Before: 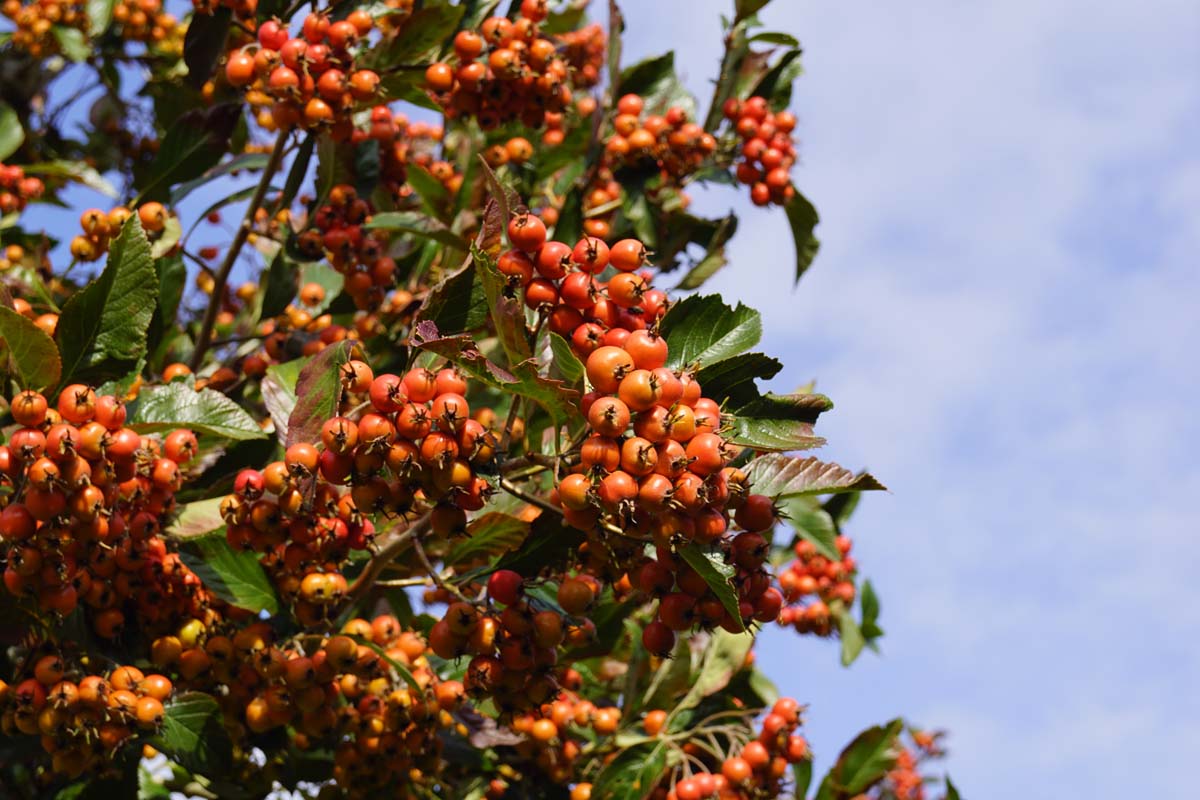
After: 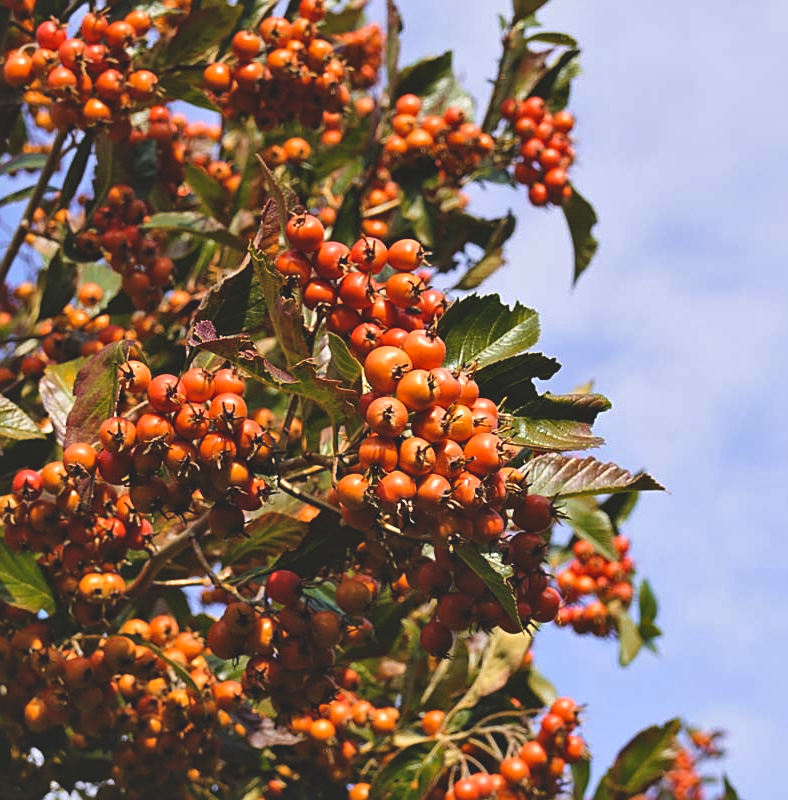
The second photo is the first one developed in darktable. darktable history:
local contrast: mode bilateral grid, contrast 29, coarseness 26, midtone range 0.2
crop and rotate: left 18.514%, right 15.749%
color balance rgb: power › hue 328.68°, highlights gain › chroma 0.117%, highlights gain › hue 329.79°, global offset › luminance 1.987%, linear chroma grading › global chroma 14.419%, perceptual saturation grading › global saturation 0.546%, saturation formula JzAzBz (2021)
sharpen: on, module defaults
color zones: curves: ch2 [(0, 0.5) (0.143, 0.5) (0.286, 0.416) (0.429, 0.5) (0.571, 0.5) (0.714, 0.5) (0.857, 0.5) (1, 0.5)]
